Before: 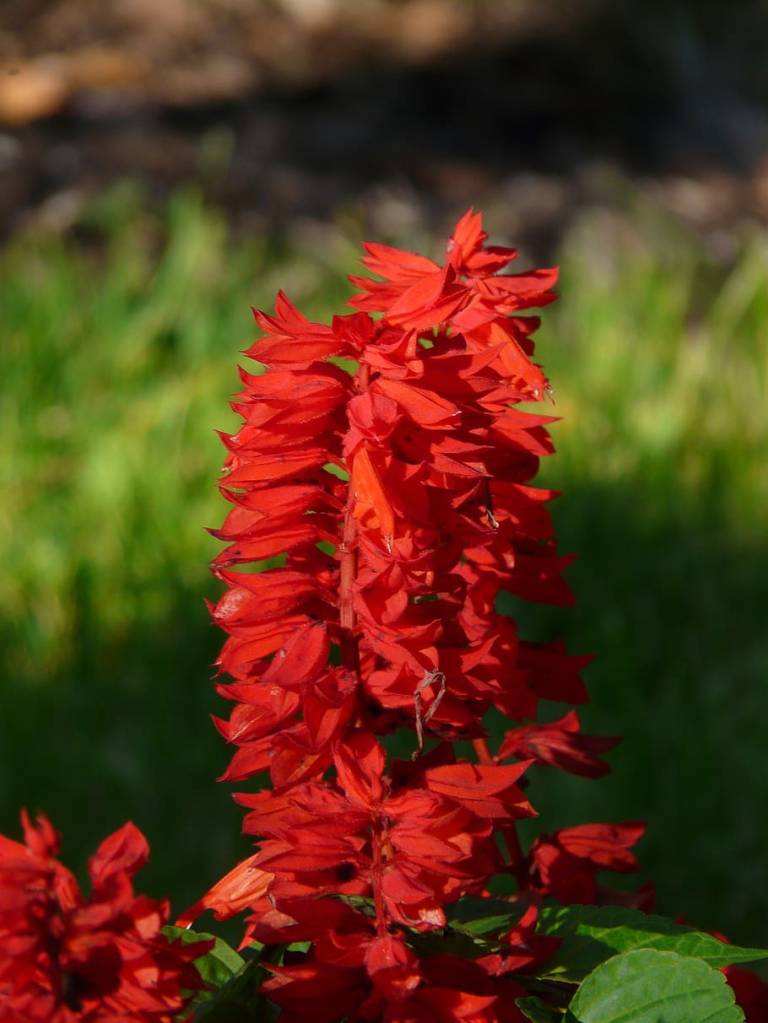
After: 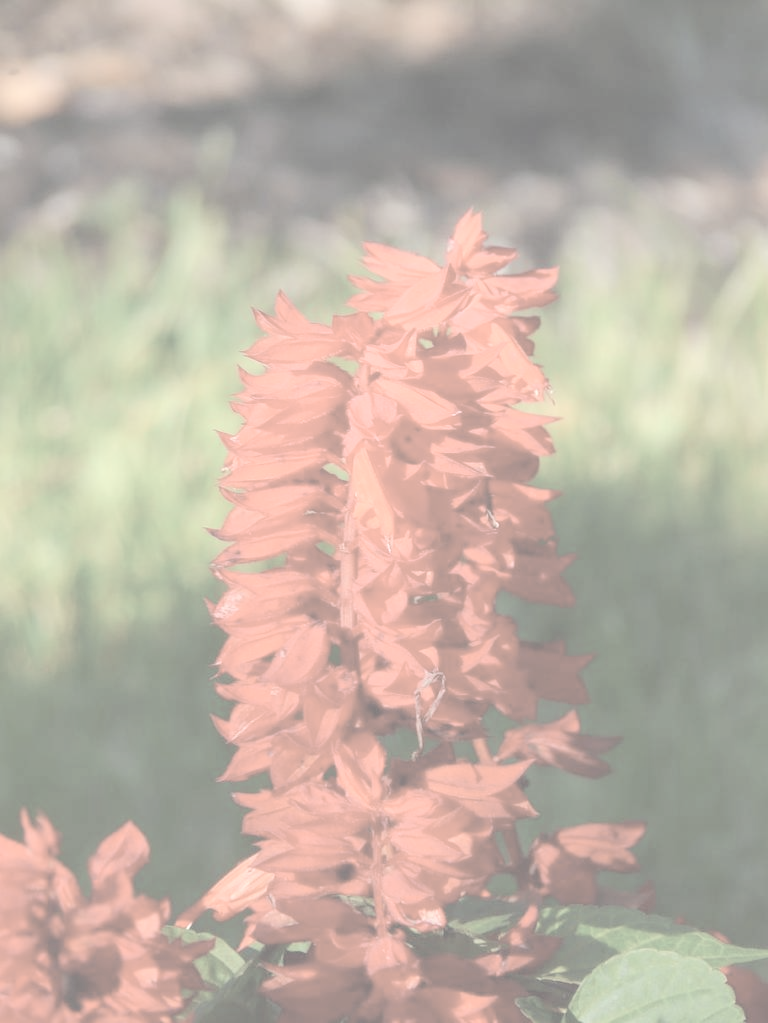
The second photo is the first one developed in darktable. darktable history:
color calibration: illuminant same as pipeline (D50), adaptation XYZ, x 0.346, y 0.358, temperature 5010.51 K
exposure: black level correction -0.002, exposure 1.362 EV, compensate exposure bias true, compensate highlight preservation false
contrast brightness saturation: contrast -0.326, brightness 0.747, saturation -0.767
